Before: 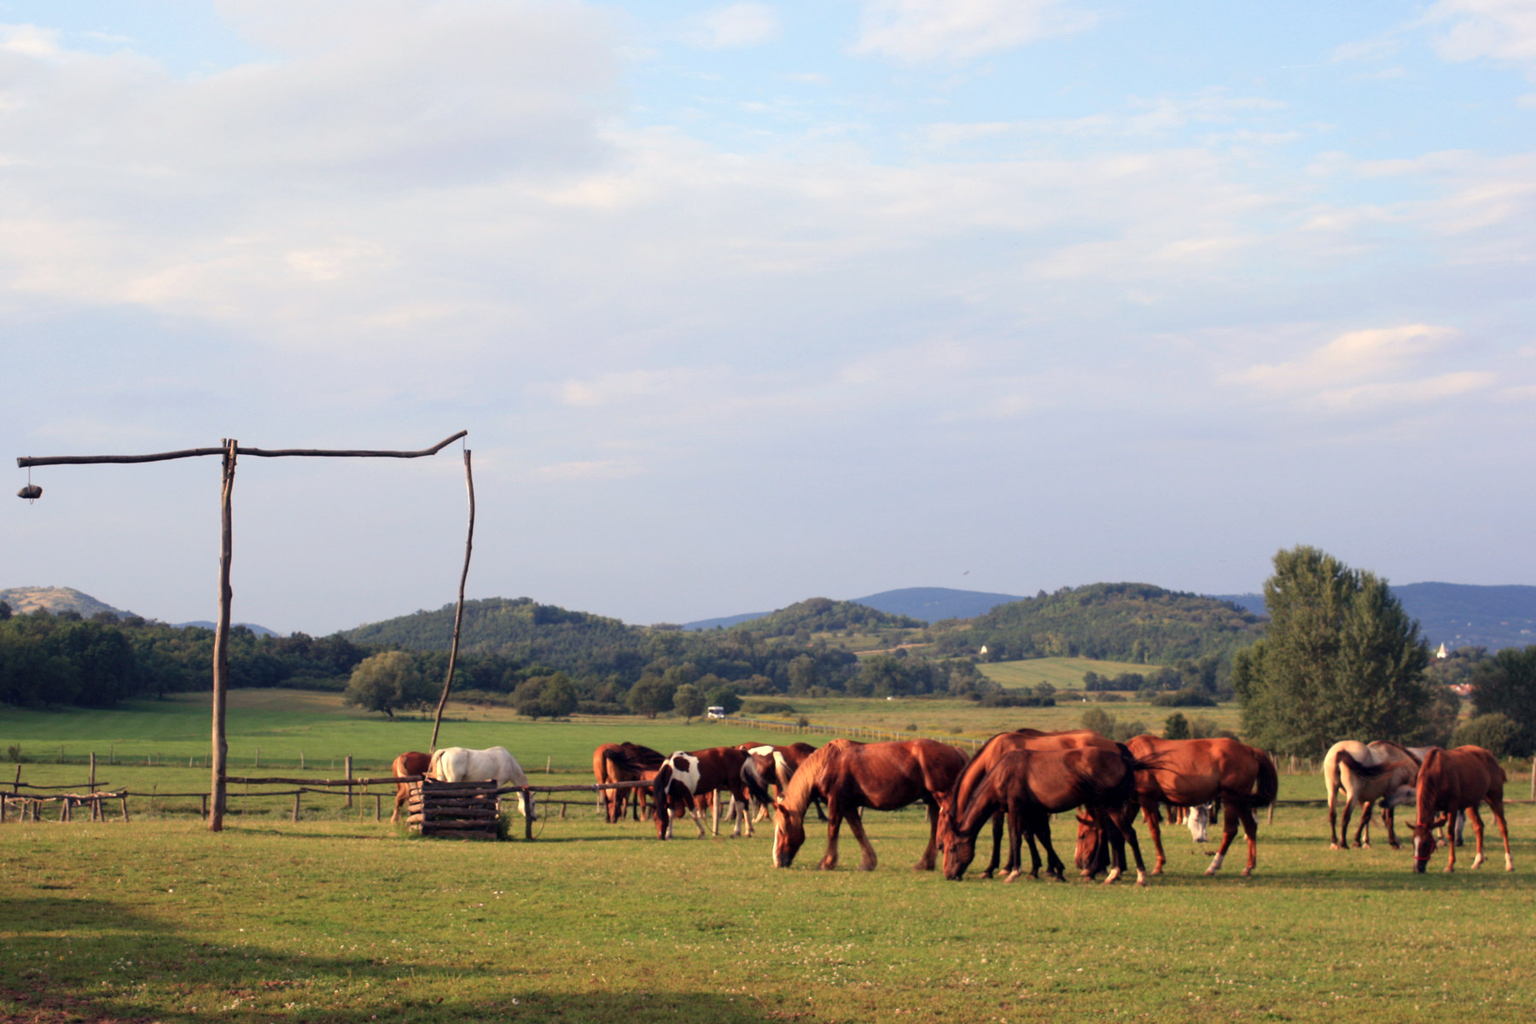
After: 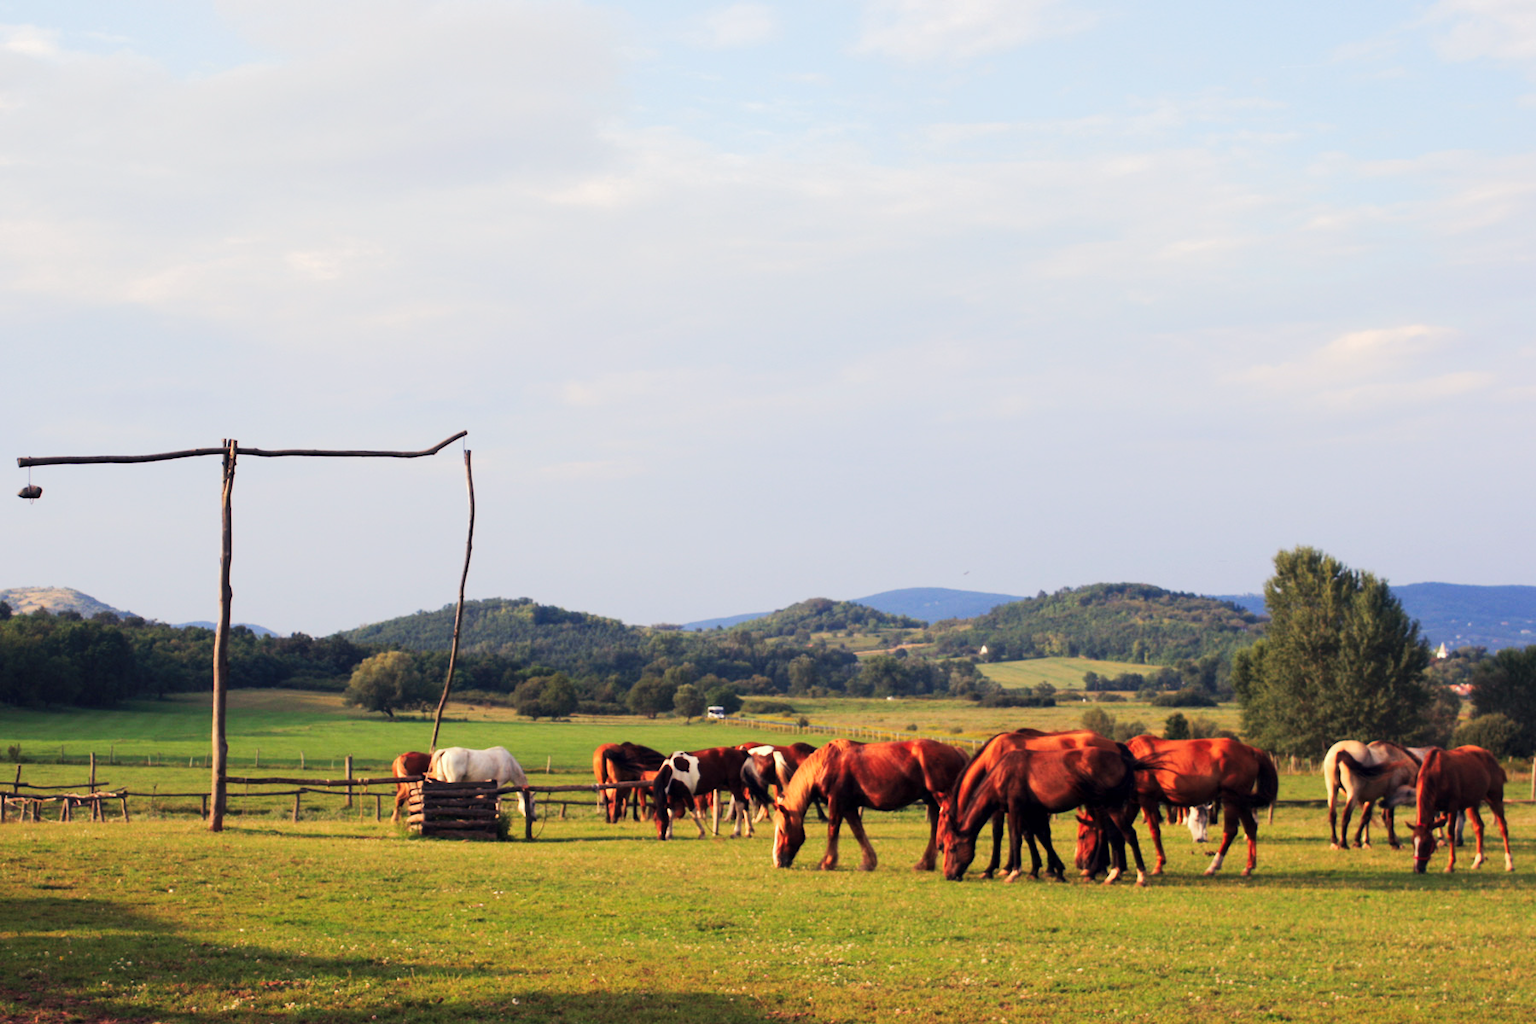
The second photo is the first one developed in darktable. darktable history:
base curve: curves: ch0 [(0, 0) (0.235, 0.266) (0.503, 0.496) (0.786, 0.72) (1, 1)]
tone curve: curves: ch0 [(0, 0) (0.003, 0.003) (0.011, 0.012) (0.025, 0.023) (0.044, 0.04) (0.069, 0.056) (0.1, 0.082) (0.136, 0.107) (0.177, 0.144) (0.224, 0.186) (0.277, 0.237) (0.335, 0.297) (0.399, 0.37) (0.468, 0.465) (0.543, 0.567) (0.623, 0.68) (0.709, 0.782) (0.801, 0.86) (0.898, 0.924) (1, 1)], preserve colors none
